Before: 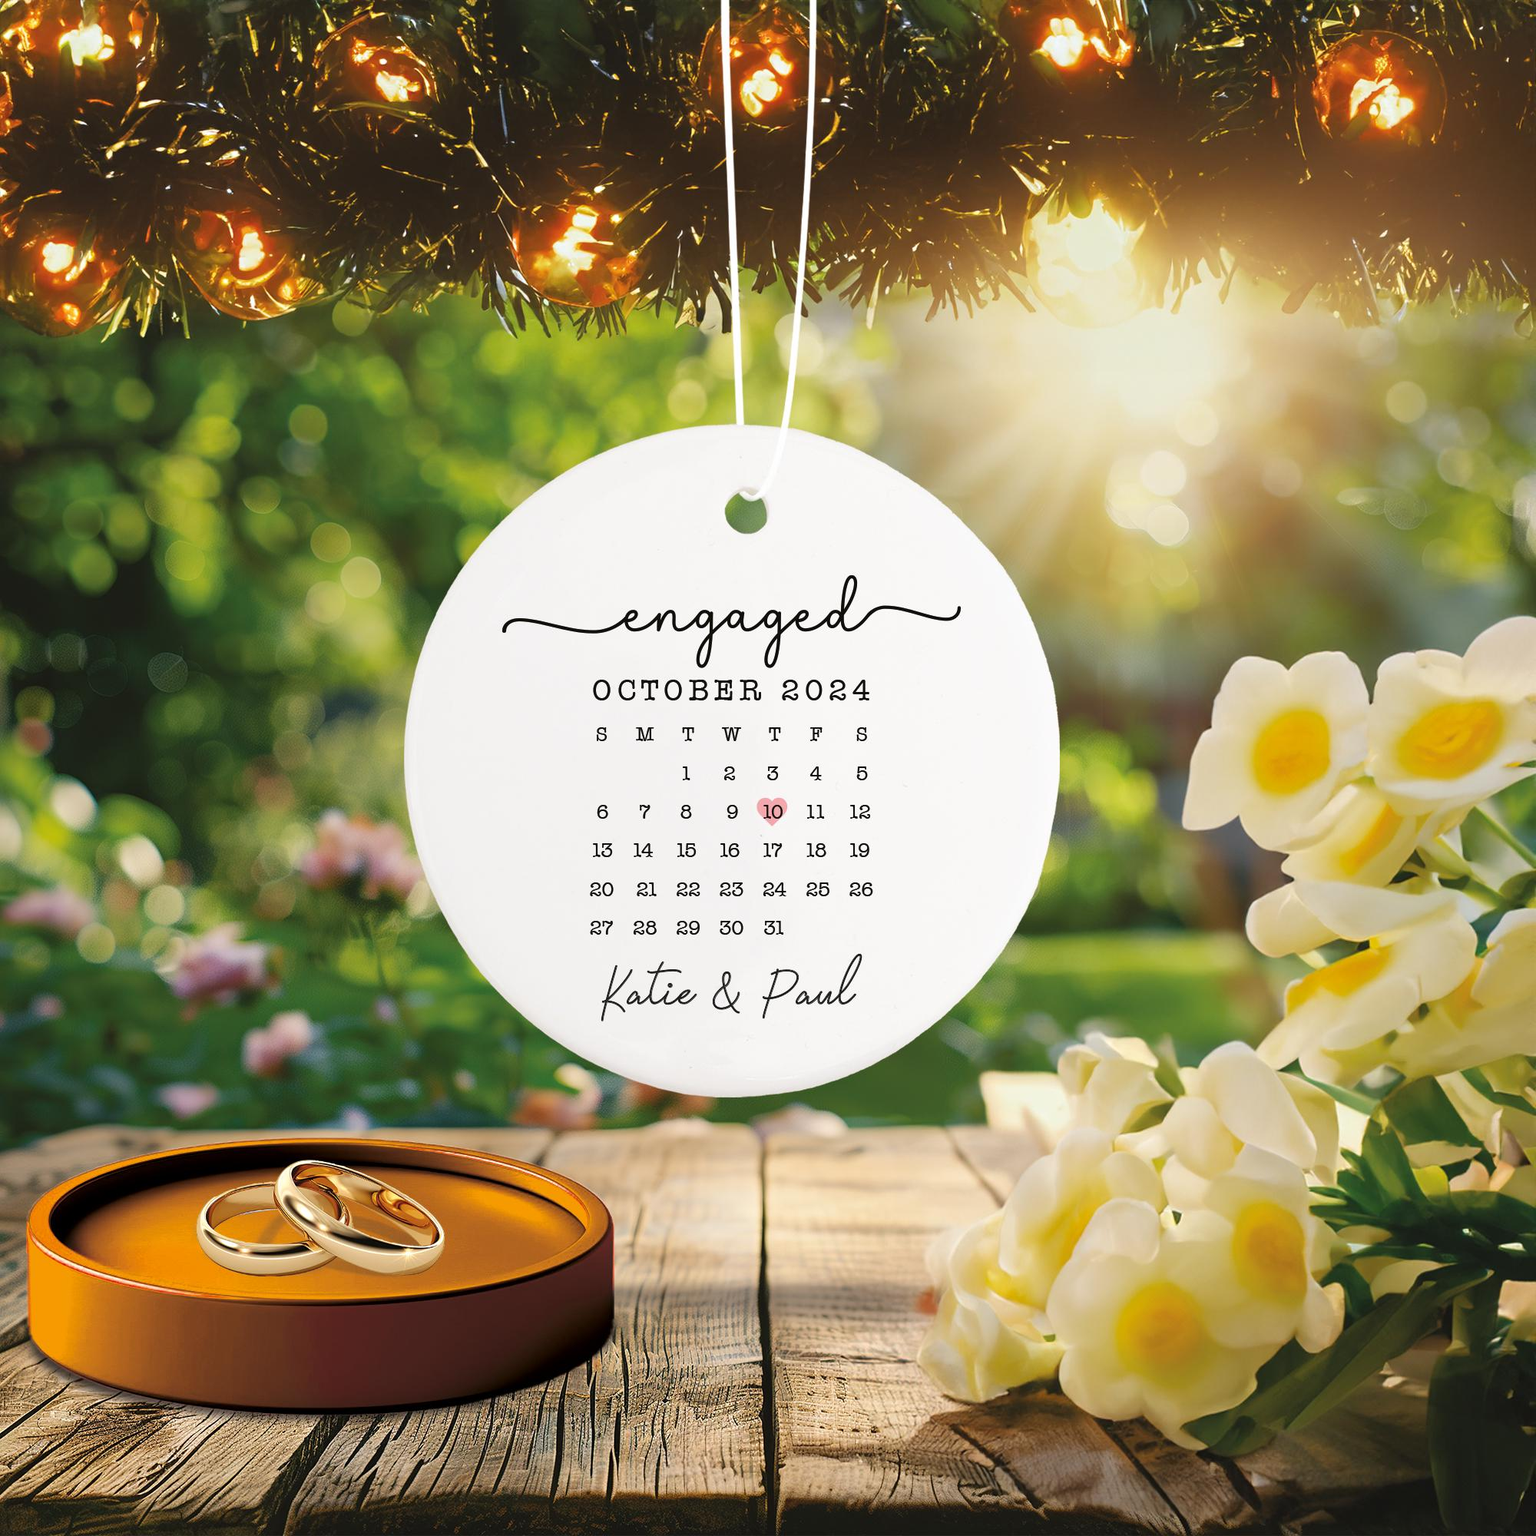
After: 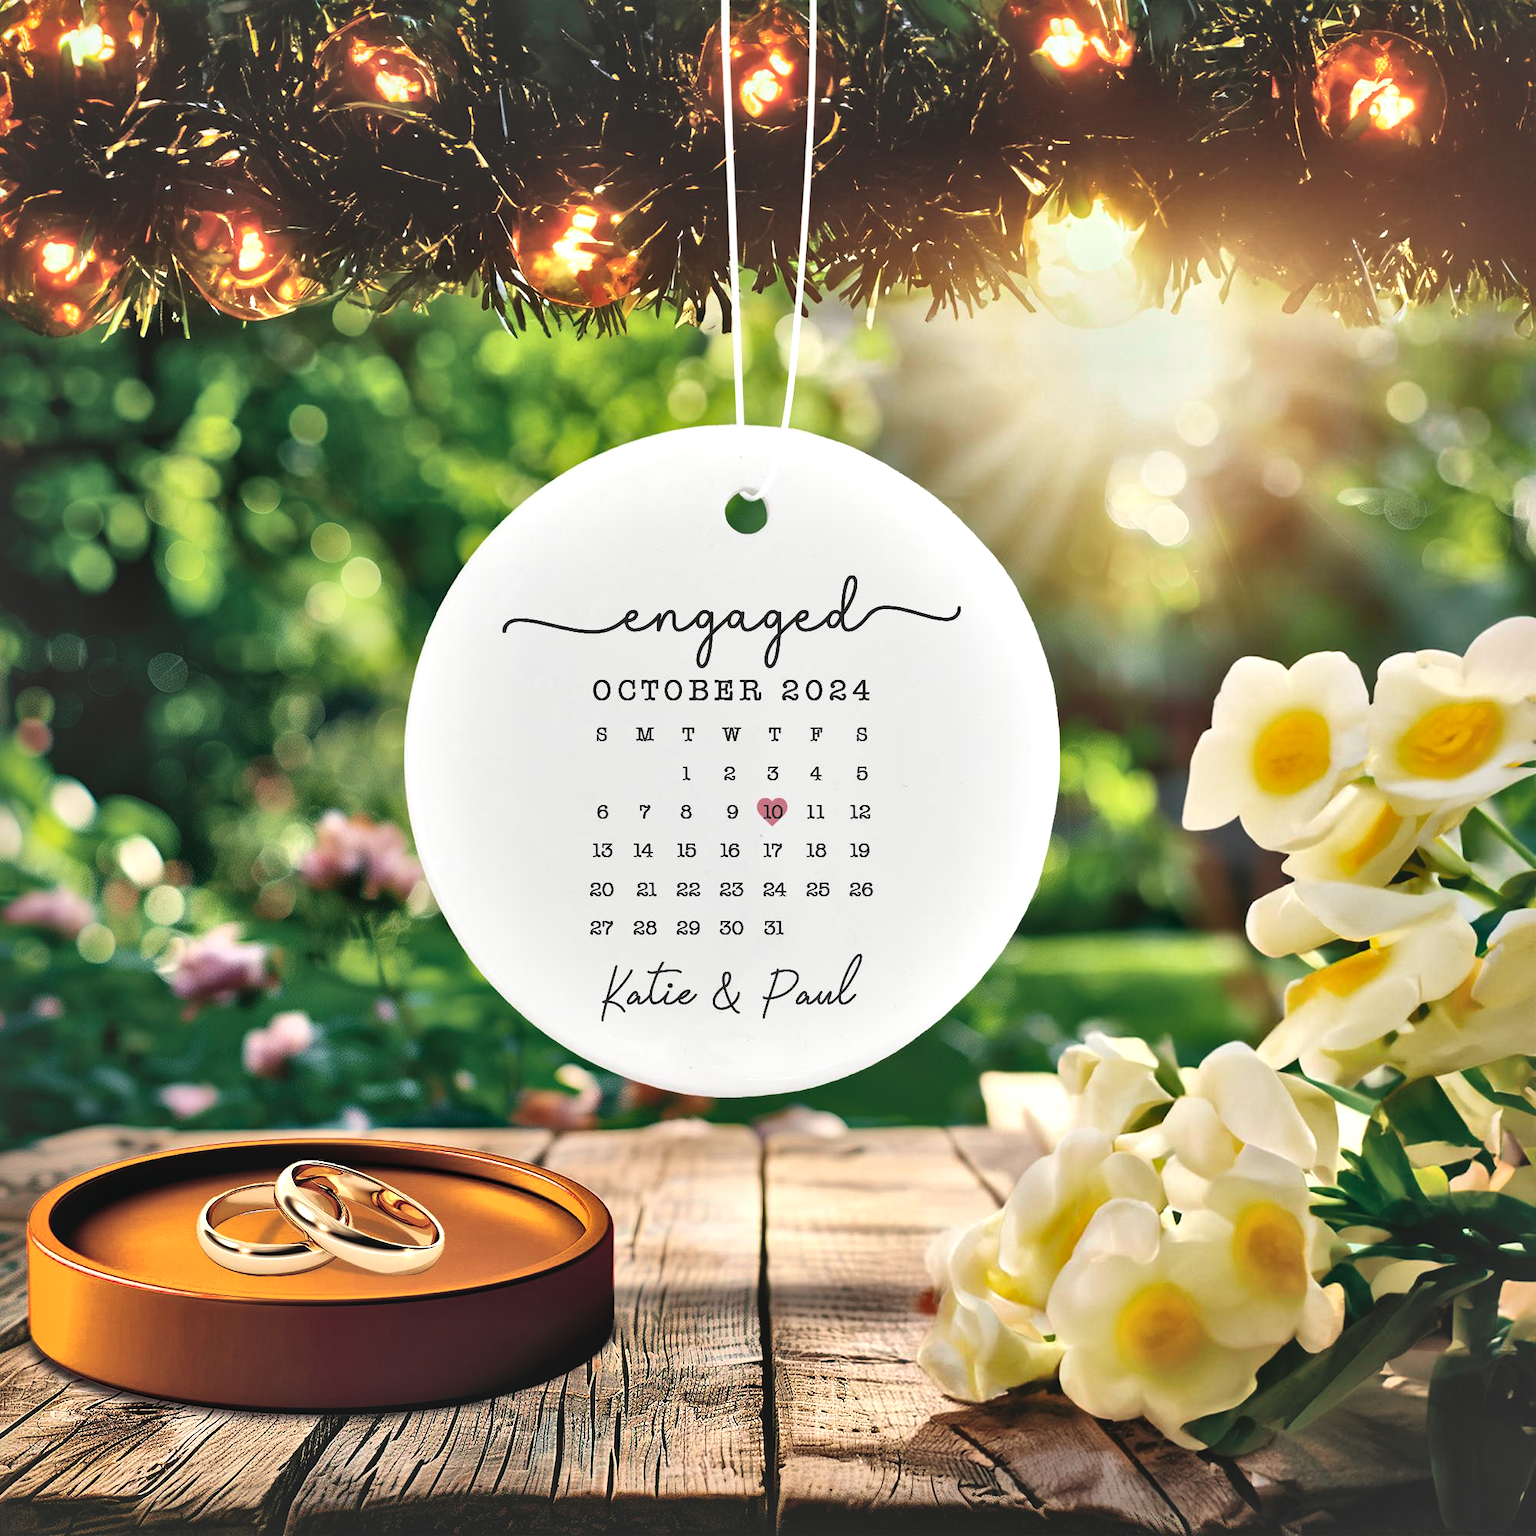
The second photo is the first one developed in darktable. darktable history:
local contrast: mode bilateral grid, contrast 45, coarseness 70, detail 216%, midtone range 0.2
tone curve: curves: ch0 [(0, 0) (0.051, 0.047) (0.102, 0.099) (0.236, 0.249) (0.429, 0.473) (0.67, 0.755) (0.875, 0.948) (1, 0.985)]; ch1 [(0, 0) (0.339, 0.298) (0.402, 0.363) (0.453, 0.413) (0.485, 0.469) (0.494, 0.493) (0.504, 0.502) (0.515, 0.526) (0.563, 0.591) (0.597, 0.639) (0.834, 0.888) (1, 1)]; ch2 [(0, 0) (0.362, 0.353) (0.425, 0.439) (0.501, 0.501) (0.537, 0.538) (0.58, 0.59) (0.642, 0.669) (0.773, 0.856) (1, 1)], color space Lab, independent channels, preserve colors none
exposure: black level correction -0.035, exposure -0.495 EV, compensate exposure bias true, compensate highlight preservation false
